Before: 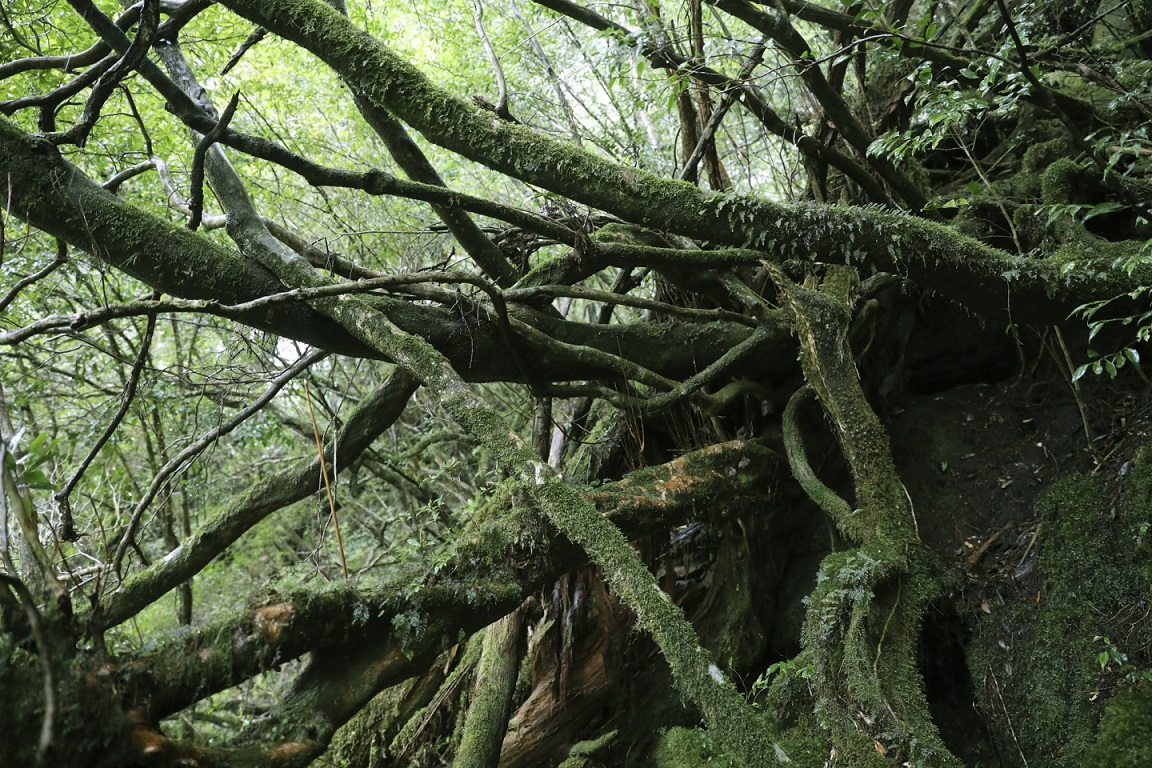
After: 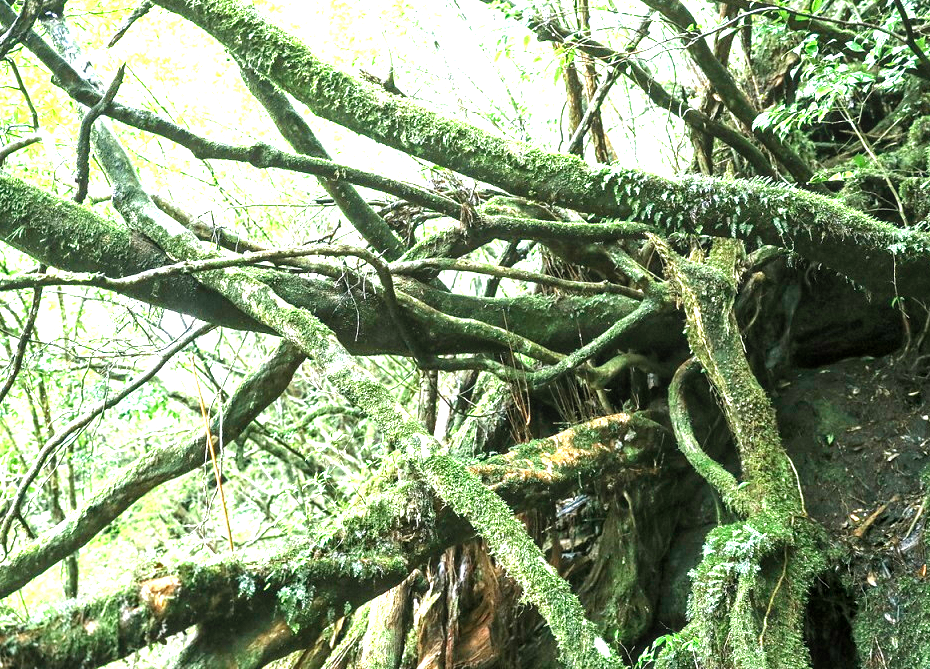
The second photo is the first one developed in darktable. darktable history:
exposure: black level correction 0, exposure 1.444 EV, compensate exposure bias true, compensate highlight preservation false
local contrast: detail 130%
crop: left 9.956%, top 3.529%, right 9.243%, bottom 9.246%
